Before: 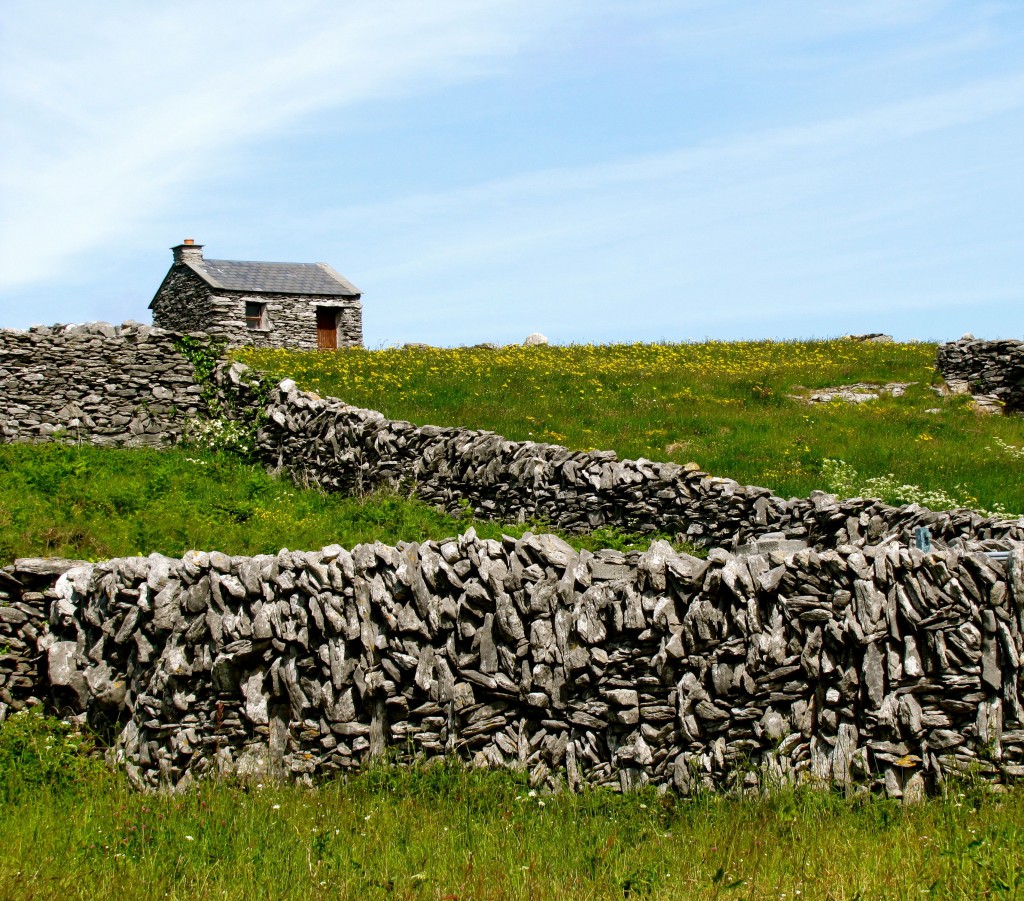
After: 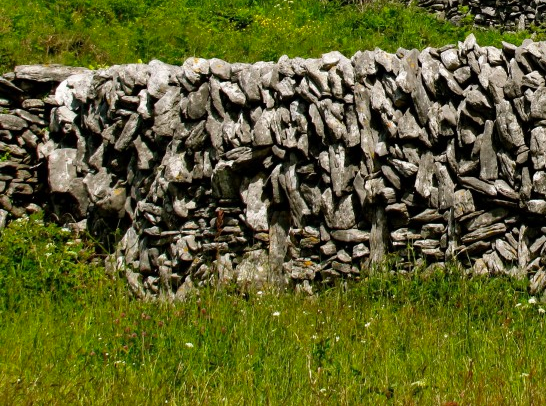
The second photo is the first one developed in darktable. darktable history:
crop and rotate: top 54.778%, right 46.61%, bottom 0.159%
vibrance: on, module defaults
